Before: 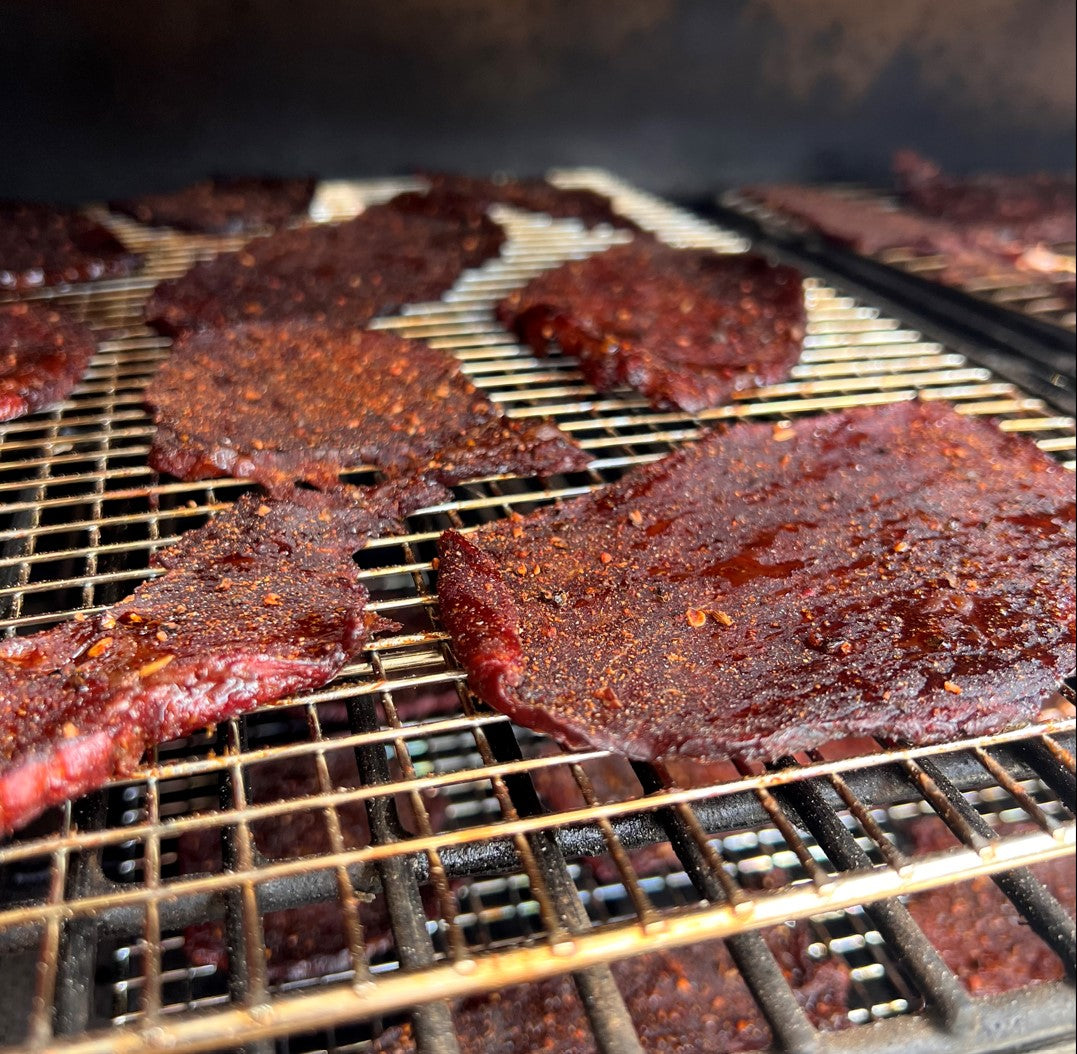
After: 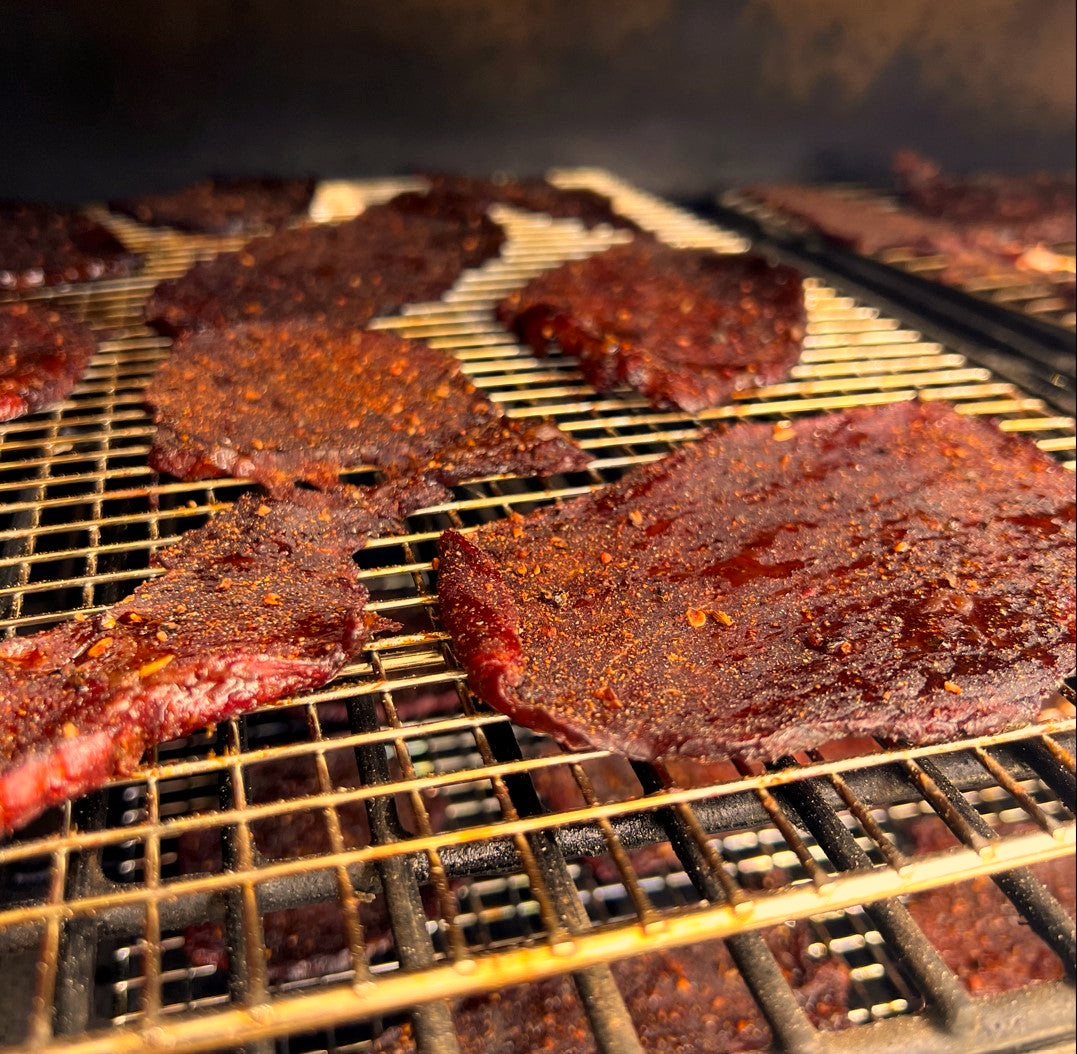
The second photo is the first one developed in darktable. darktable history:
color correction: highlights a* 14.92, highlights b* 32.1
